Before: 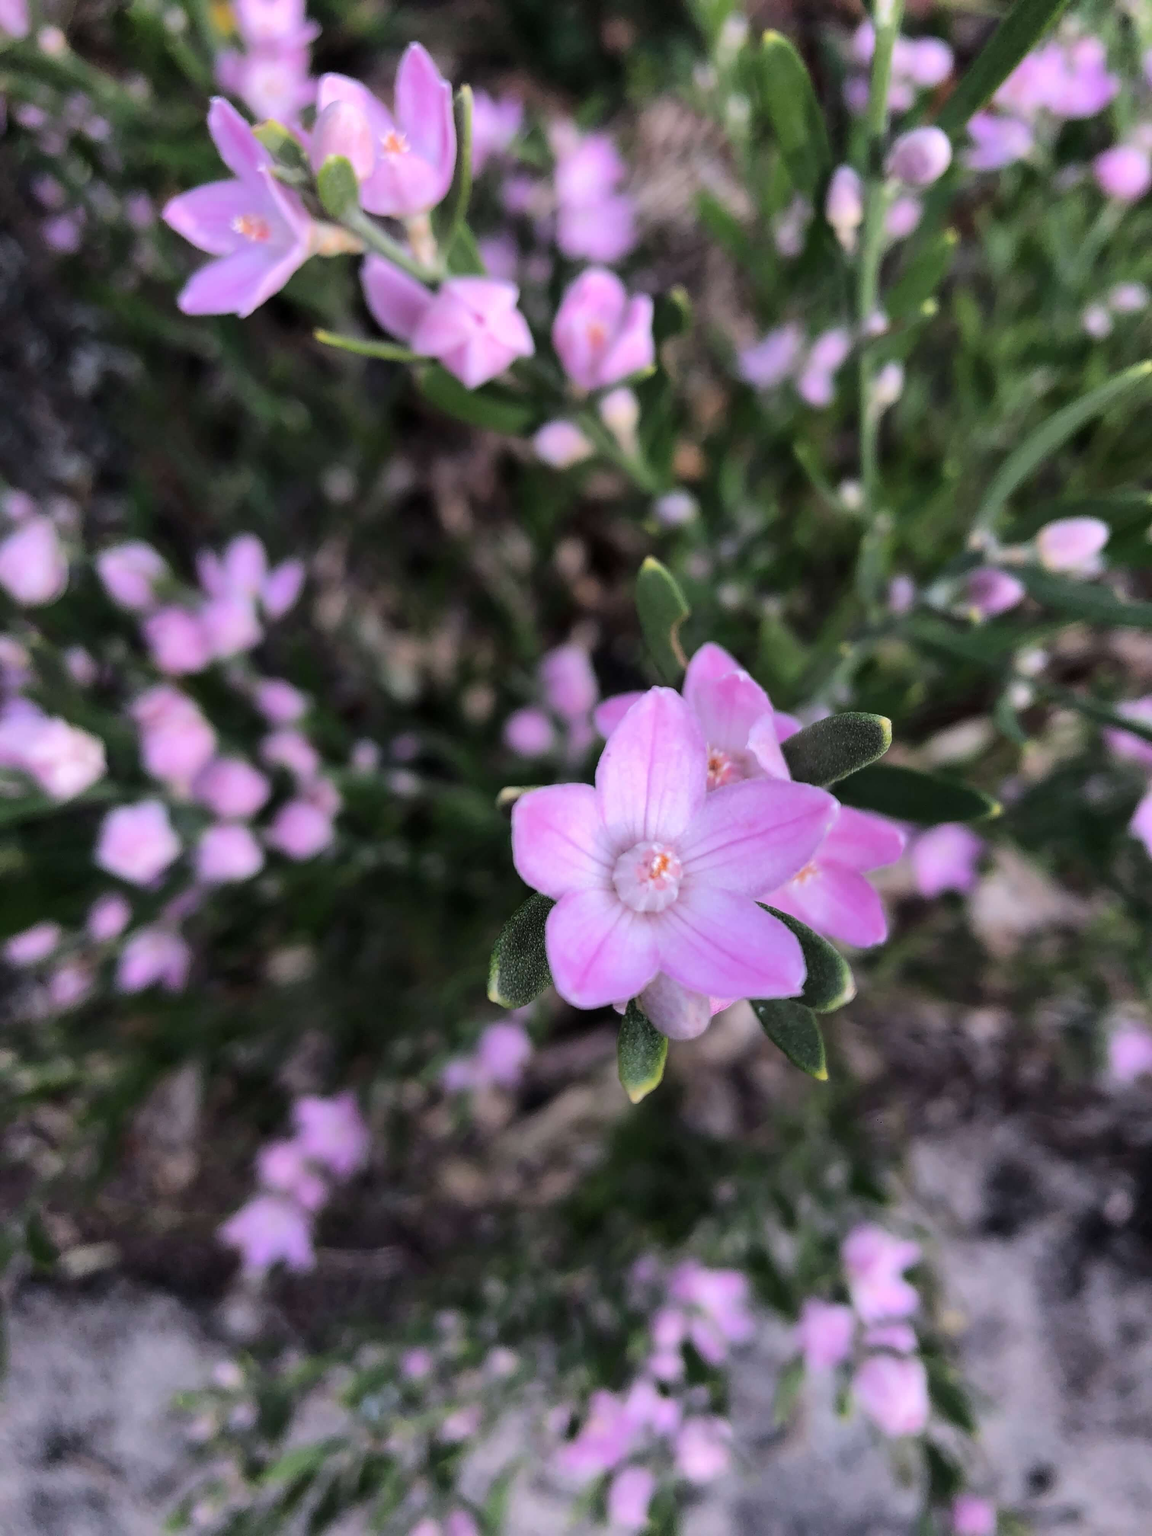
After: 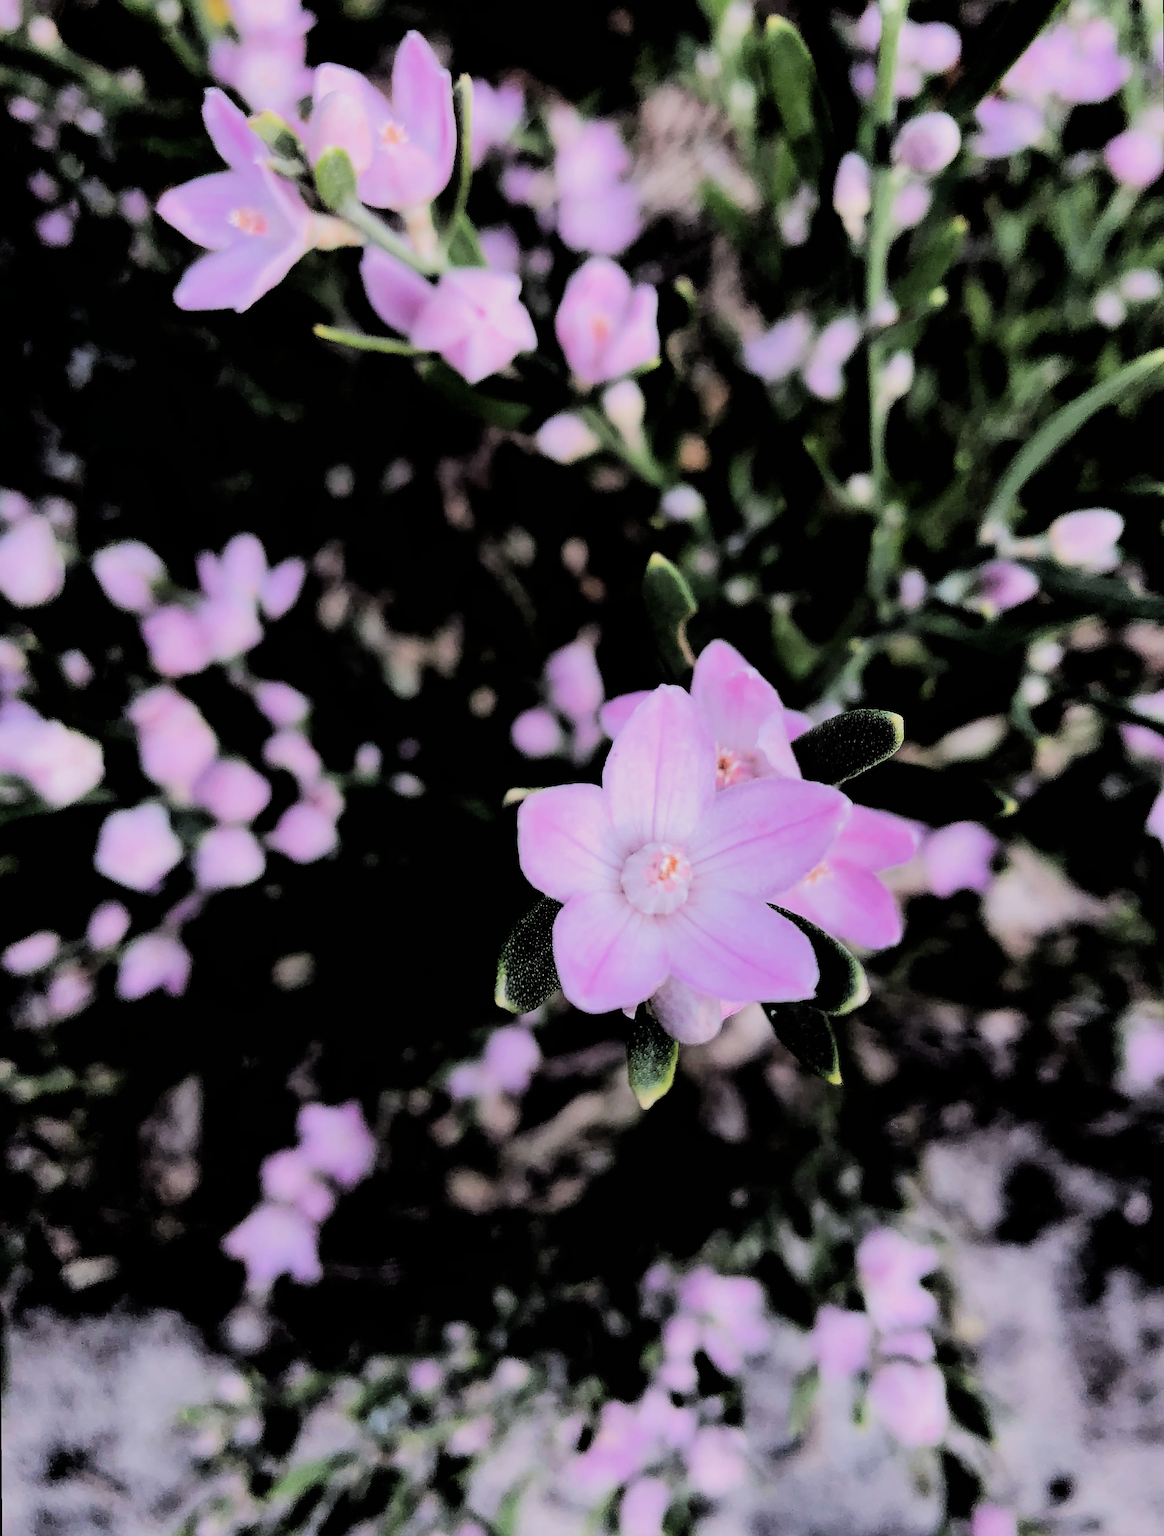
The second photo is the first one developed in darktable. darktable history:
white balance: emerald 1
tone equalizer: -8 EV -0.75 EV, -7 EV -0.7 EV, -6 EV -0.6 EV, -5 EV -0.4 EV, -3 EV 0.4 EV, -2 EV 0.6 EV, -1 EV 0.7 EV, +0 EV 0.75 EV, edges refinement/feathering 500, mask exposure compensation -1.57 EV, preserve details no
filmic rgb: black relative exposure -3.21 EV, white relative exposure 7.02 EV, hardness 1.46, contrast 1.35
sharpen: on, module defaults
rotate and perspective: rotation -0.45°, automatic cropping original format, crop left 0.008, crop right 0.992, crop top 0.012, crop bottom 0.988
